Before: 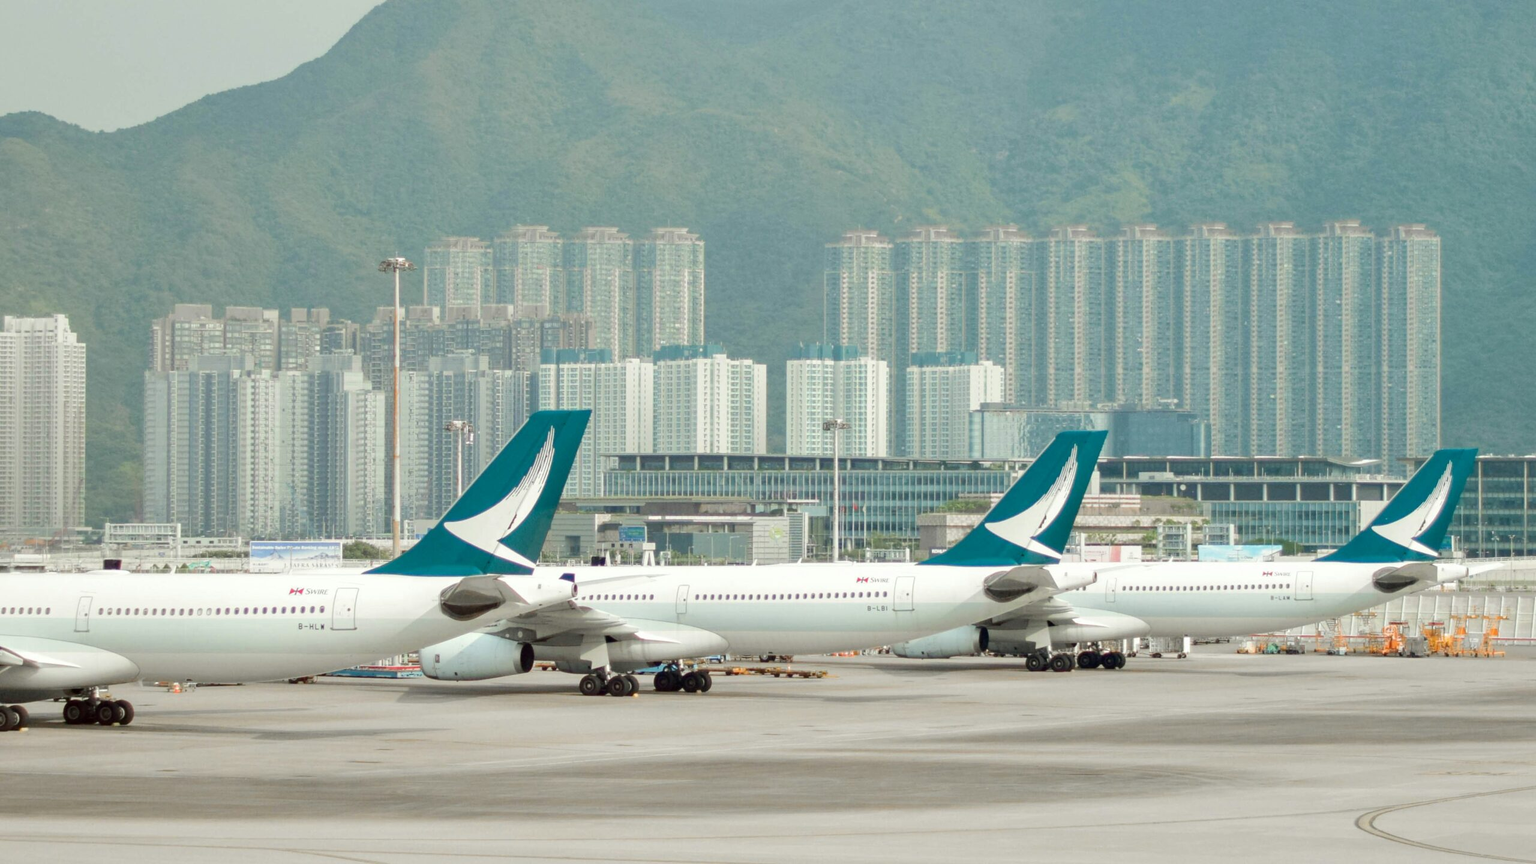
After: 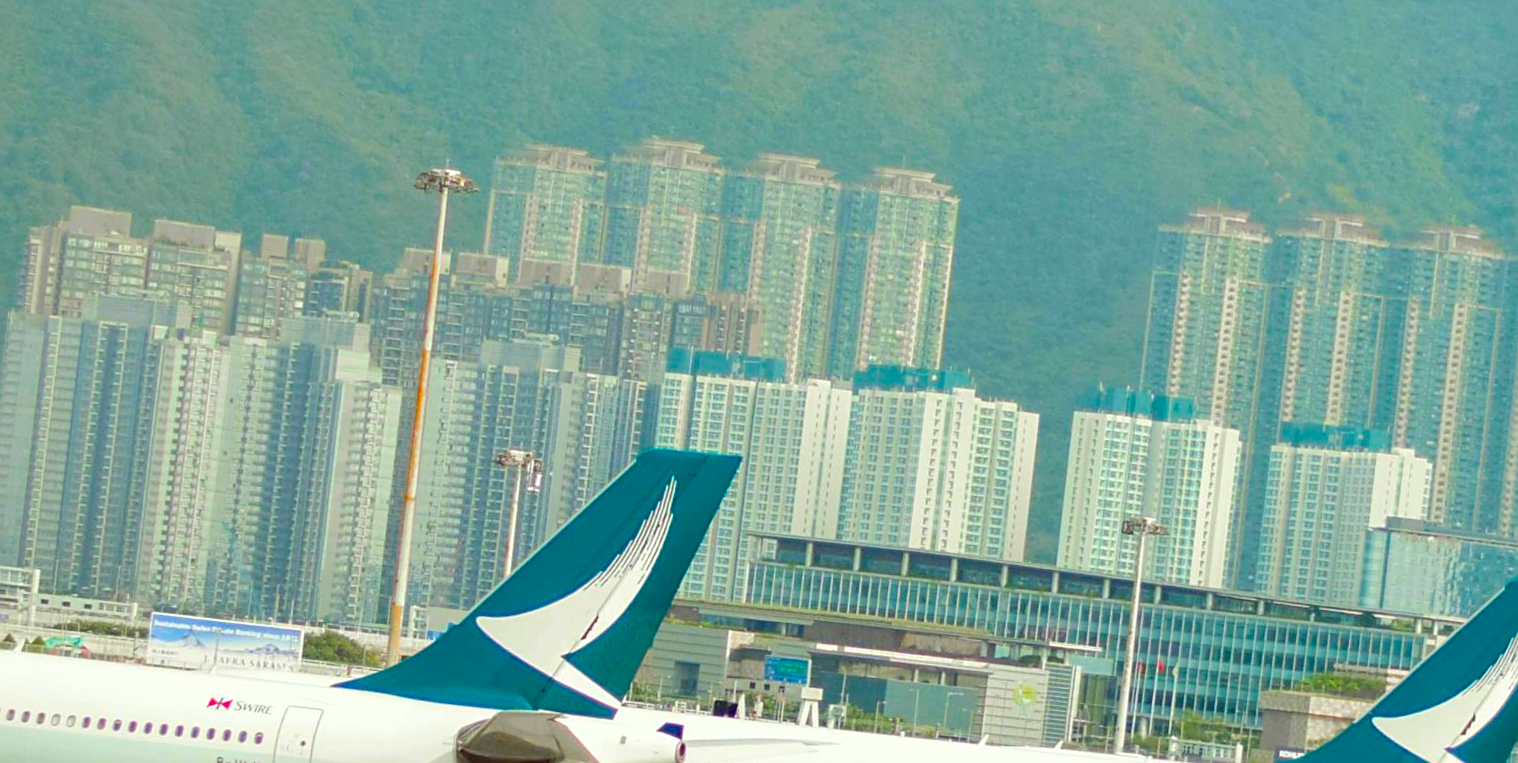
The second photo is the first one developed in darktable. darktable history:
crop and rotate: angle -6.32°, left 2.184%, top 6.63%, right 27.279%, bottom 30.308%
color balance rgb: power › hue 328.93°, perceptual saturation grading › global saturation 65.898%, perceptual saturation grading › highlights 50.908%, perceptual saturation grading › shadows 29.786%
sharpen: on, module defaults
